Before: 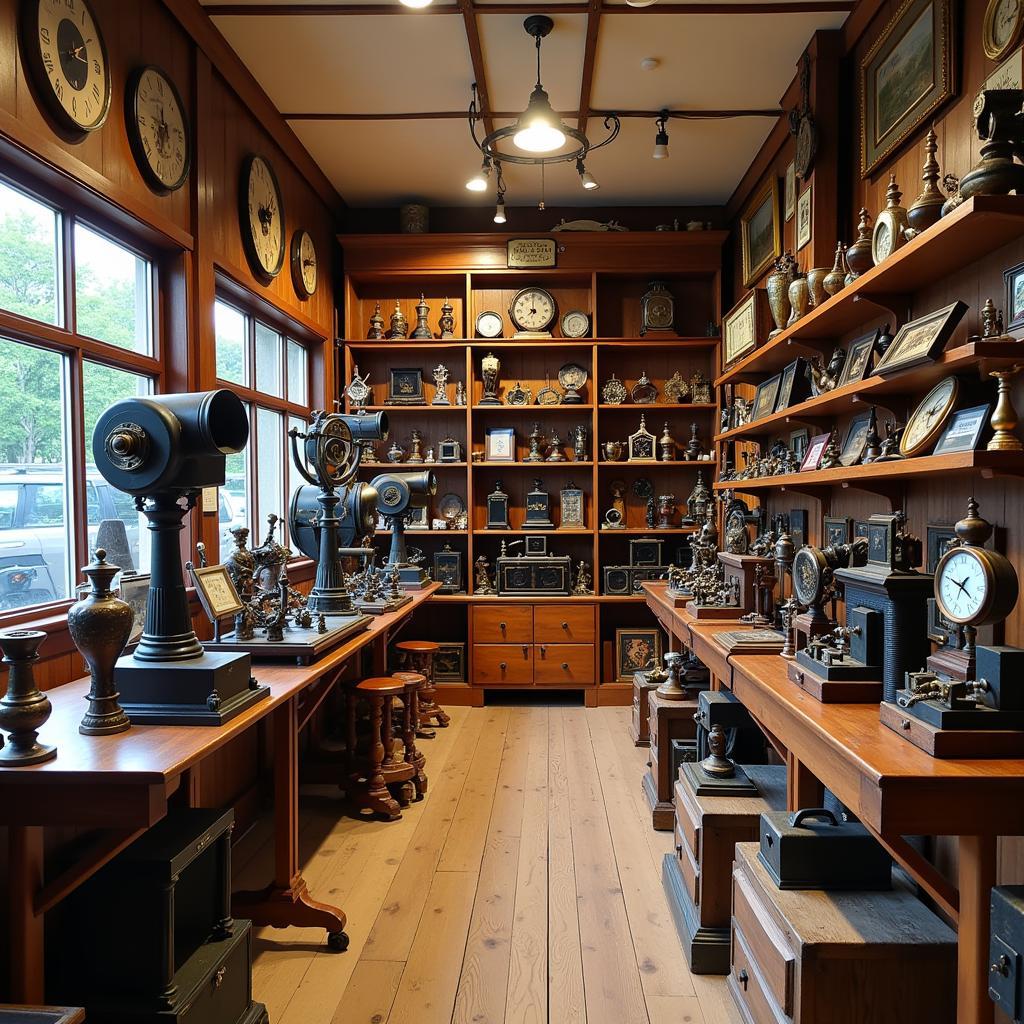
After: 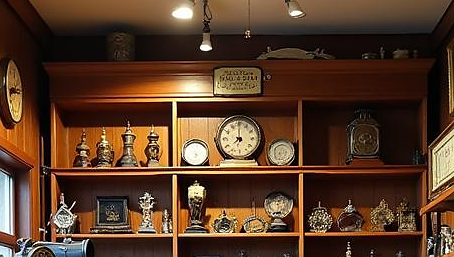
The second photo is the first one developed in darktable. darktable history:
crop: left 28.79%, top 16.871%, right 26.858%, bottom 57.961%
sharpen: radius 0.992, threshold 1.092
